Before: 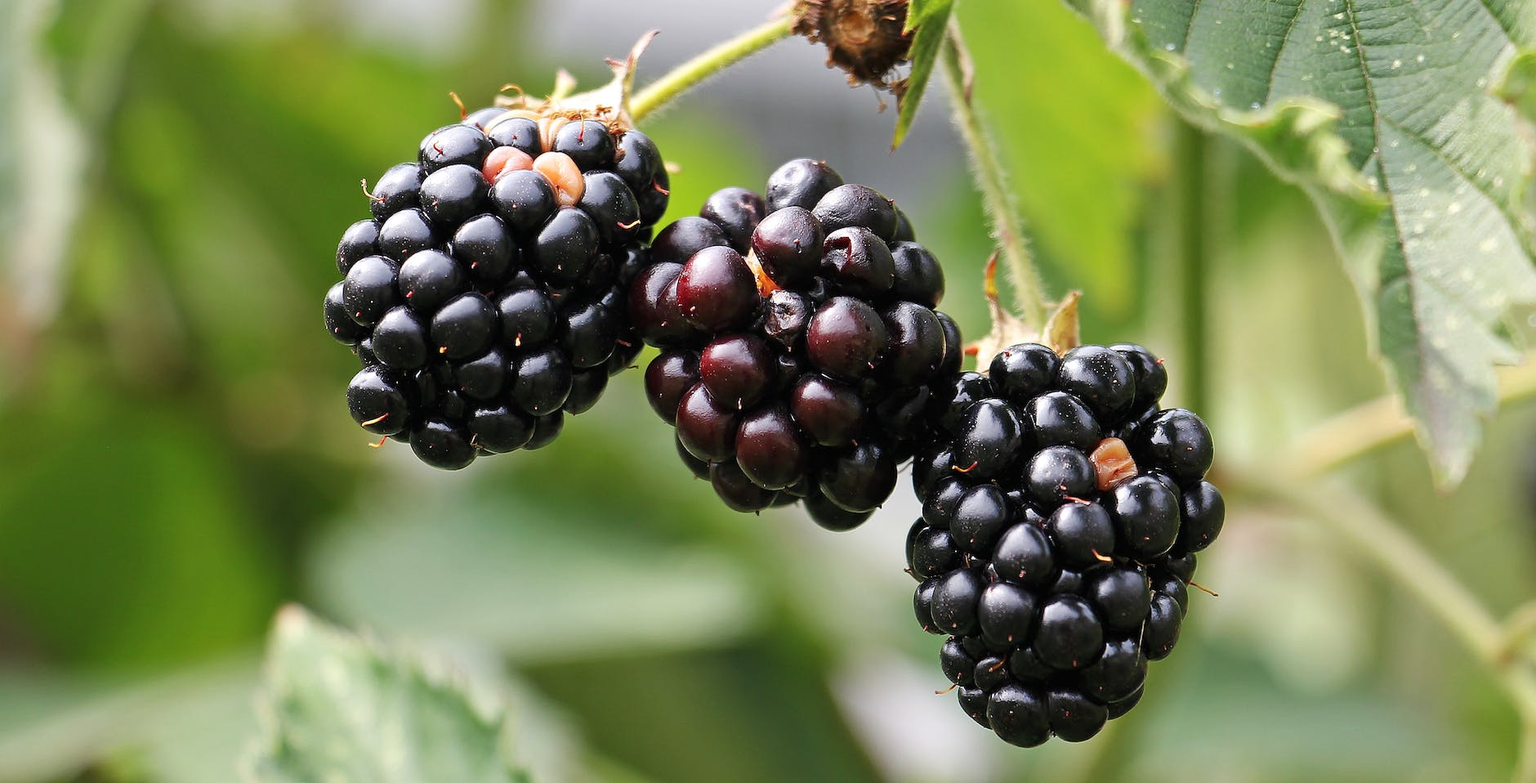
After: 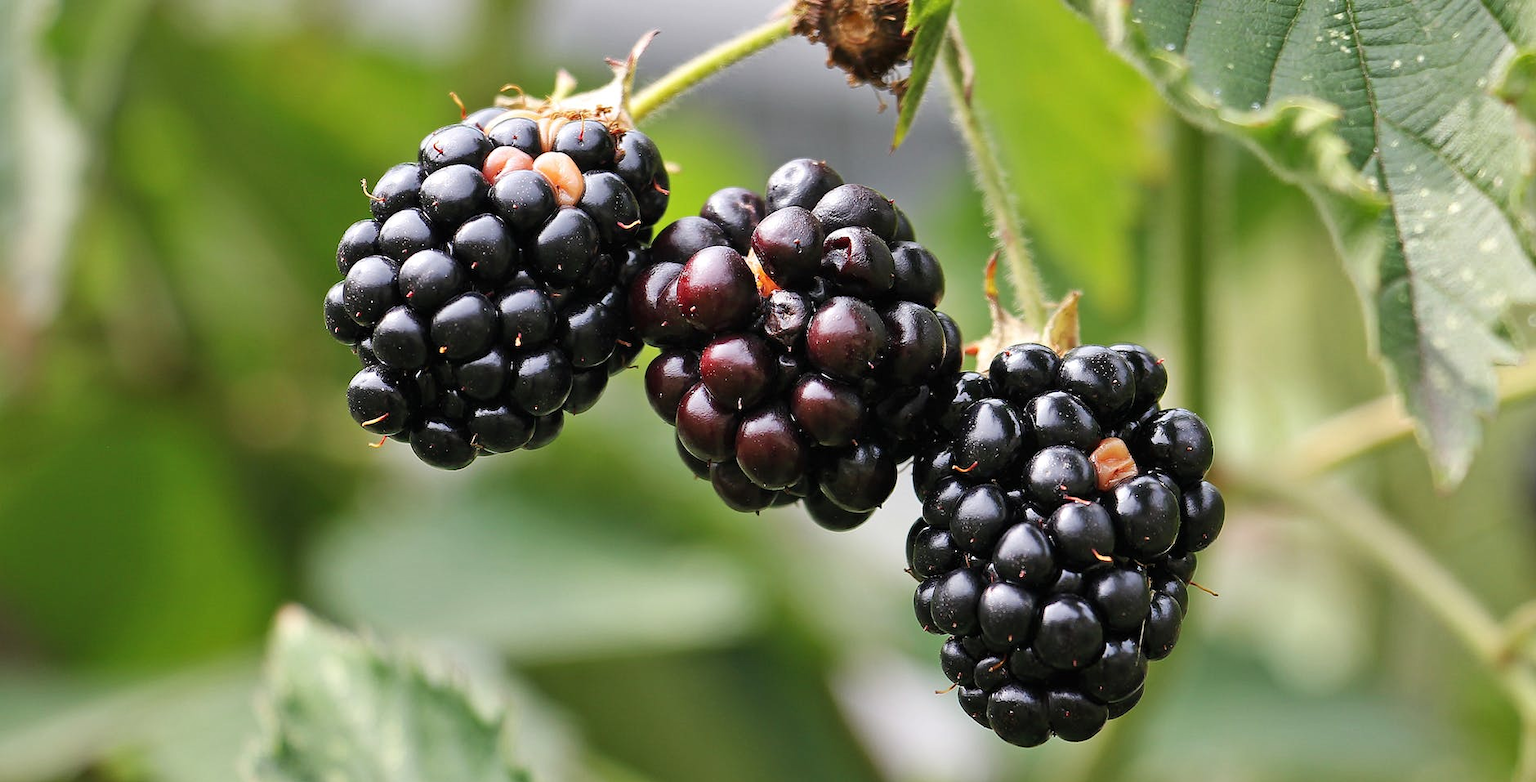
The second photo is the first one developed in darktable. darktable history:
shadows and highlights: highlights color adjustment 32.67%, low approximation 0.01, soften with gaussian
